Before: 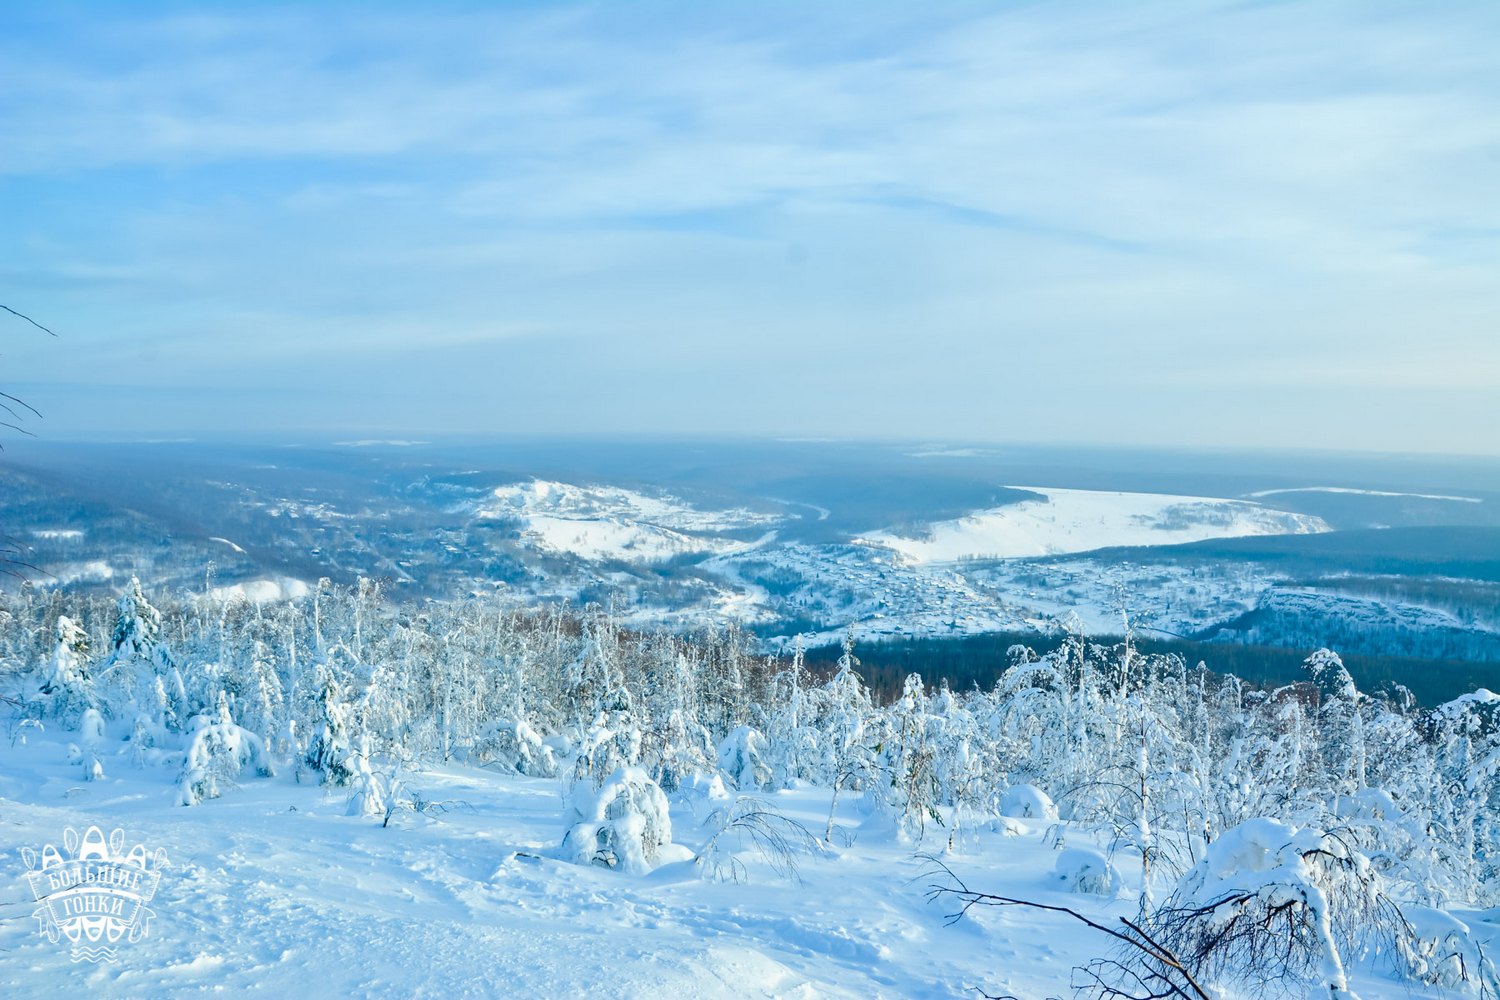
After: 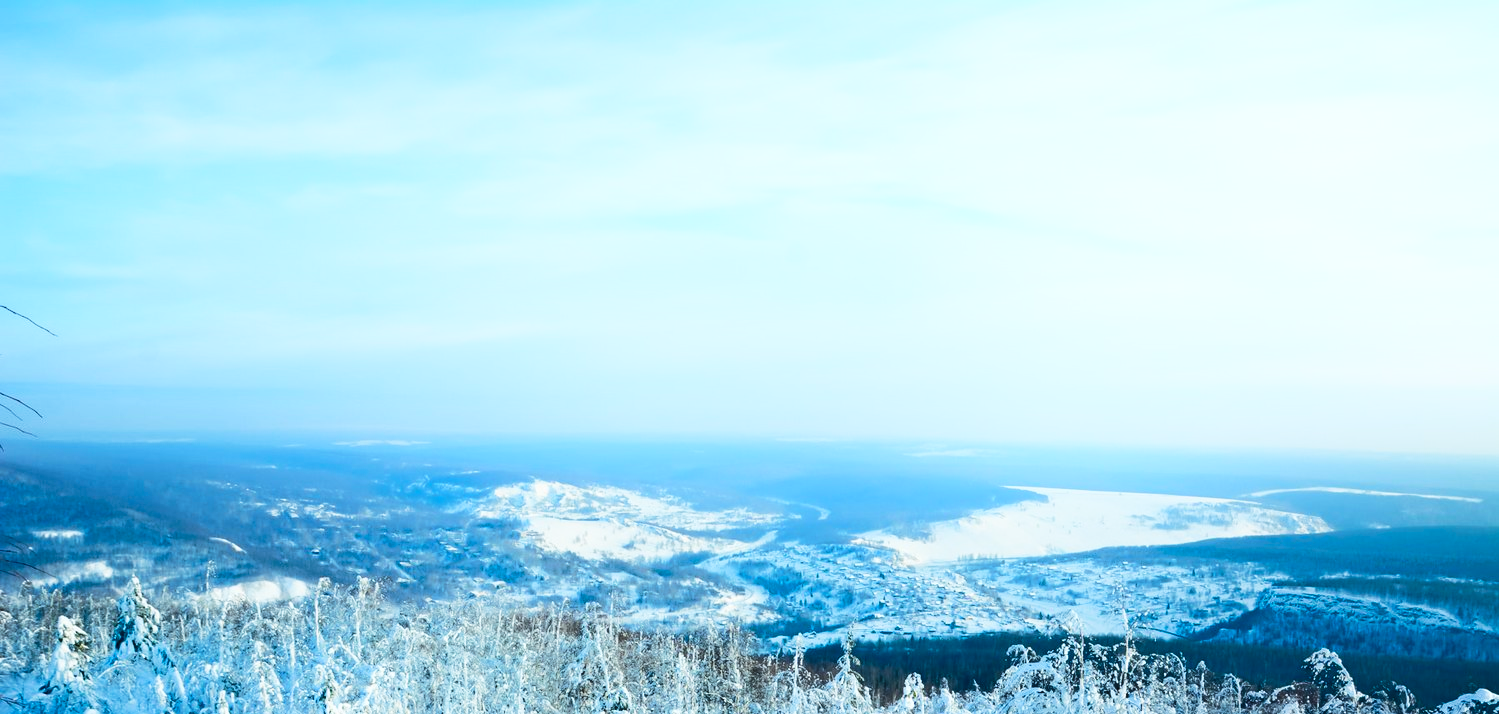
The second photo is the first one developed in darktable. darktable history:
tone equalizer: on, module defaults
crop: bottom 28.576%
tone curve: curves: ch0 [(0, 0) (0.003, 0.004) (0.011, 0.009) (0.025, 0.017) (0.044, 0.029) (0.069, 0.04) (0.1, 0.051) (0.136, 0.07) (0.177, 0.095) (0.224, 0.131) (0.277, 0.179) (0.335, 0.237) (0.399, 0.302) (0.468, 0.386) (0.543, 0.471) (0.623, 0.576) (0.709, 0.699) (0.801, 0.817) (0.898, 0.917) (1, 1)], preserve colors none
shadows and highlights: shadows -54.3, highlights 86.09, soften with gaussian
